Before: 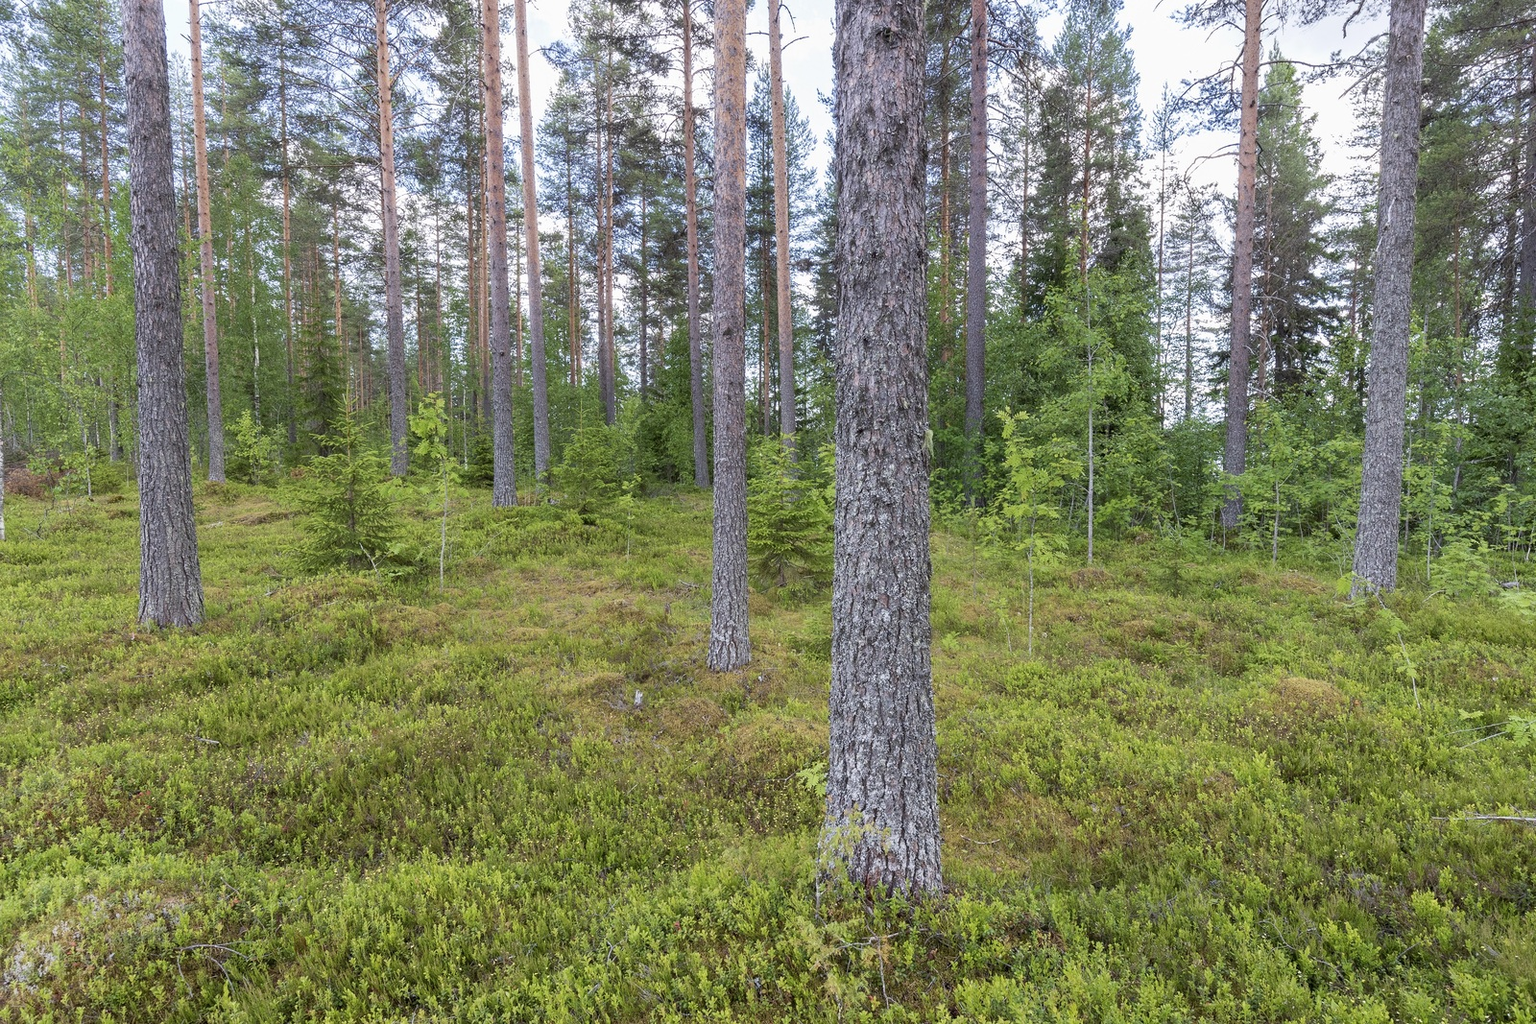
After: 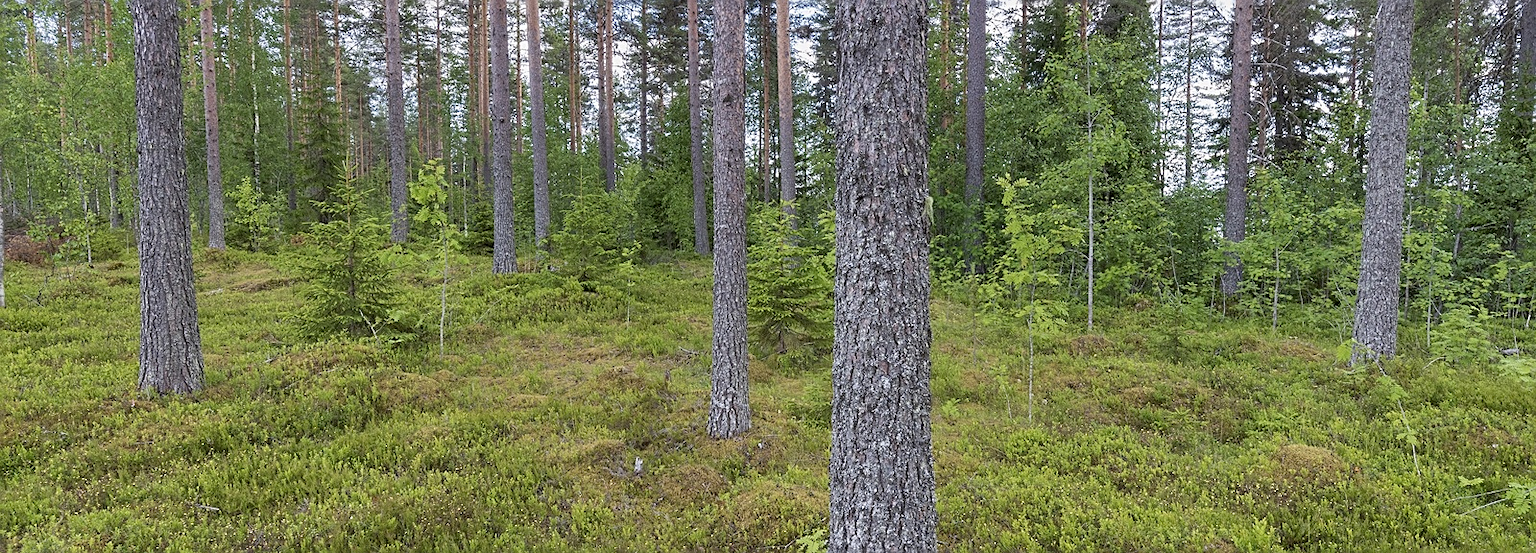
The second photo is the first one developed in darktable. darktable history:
crop and rotate: top 22.797%, bottom 23.051%
shadows and highlights: radius 122.93, shadows 99.4, white point adjustment -2.95, highlights -98.6, soften with gaussian
sharpen: on, module defaults
